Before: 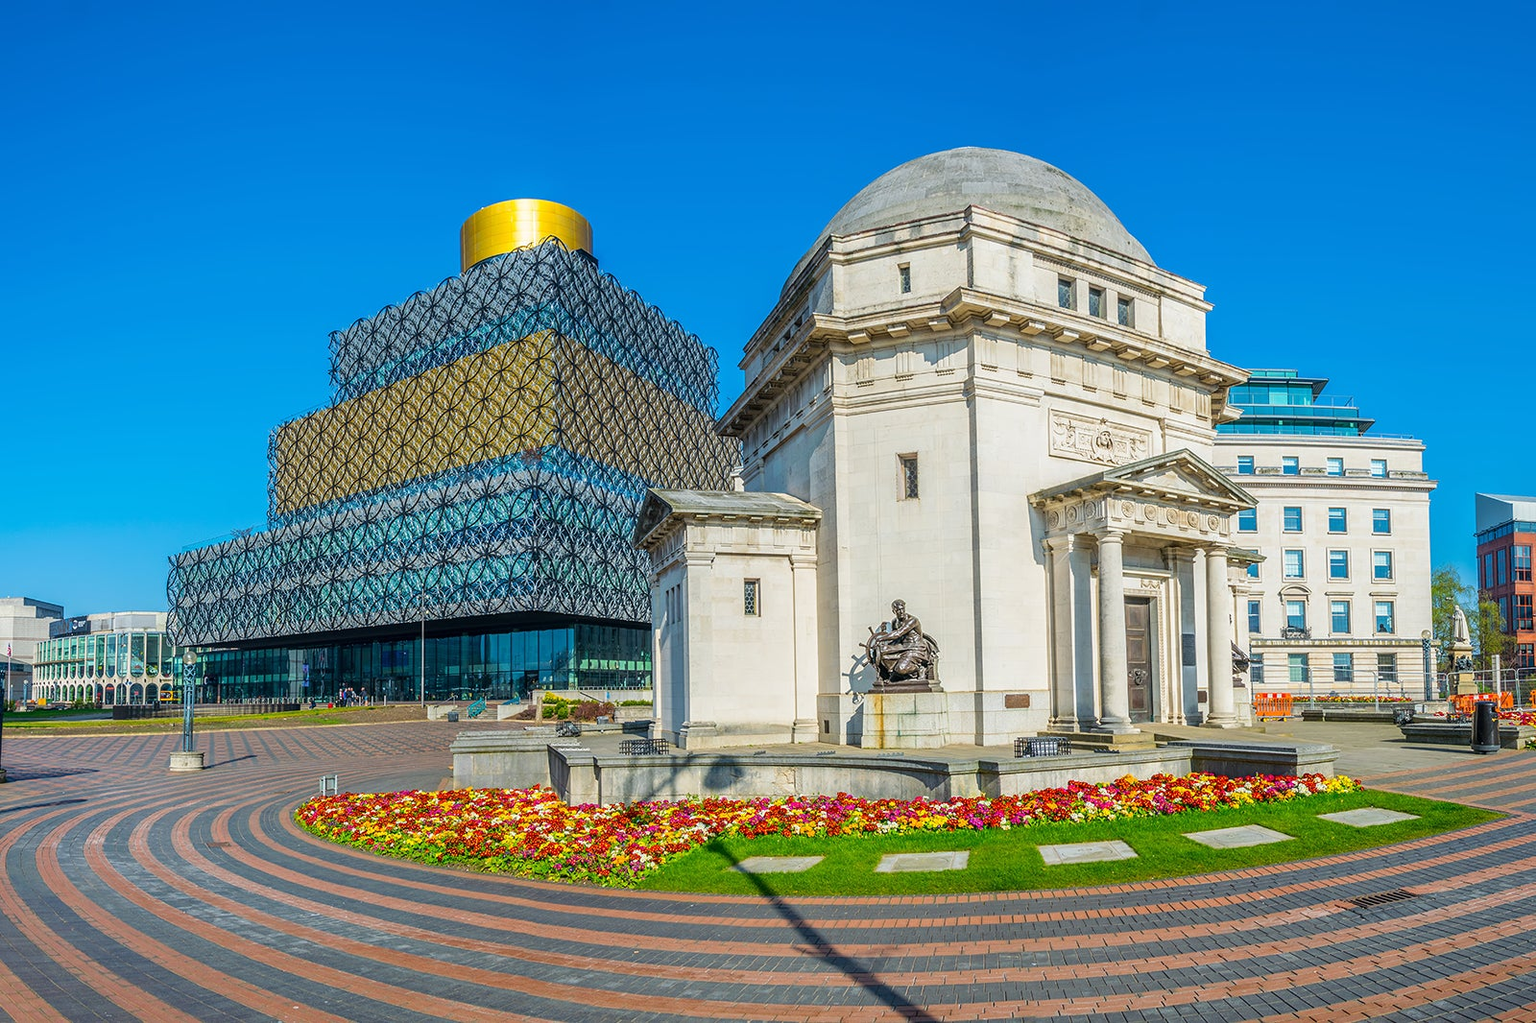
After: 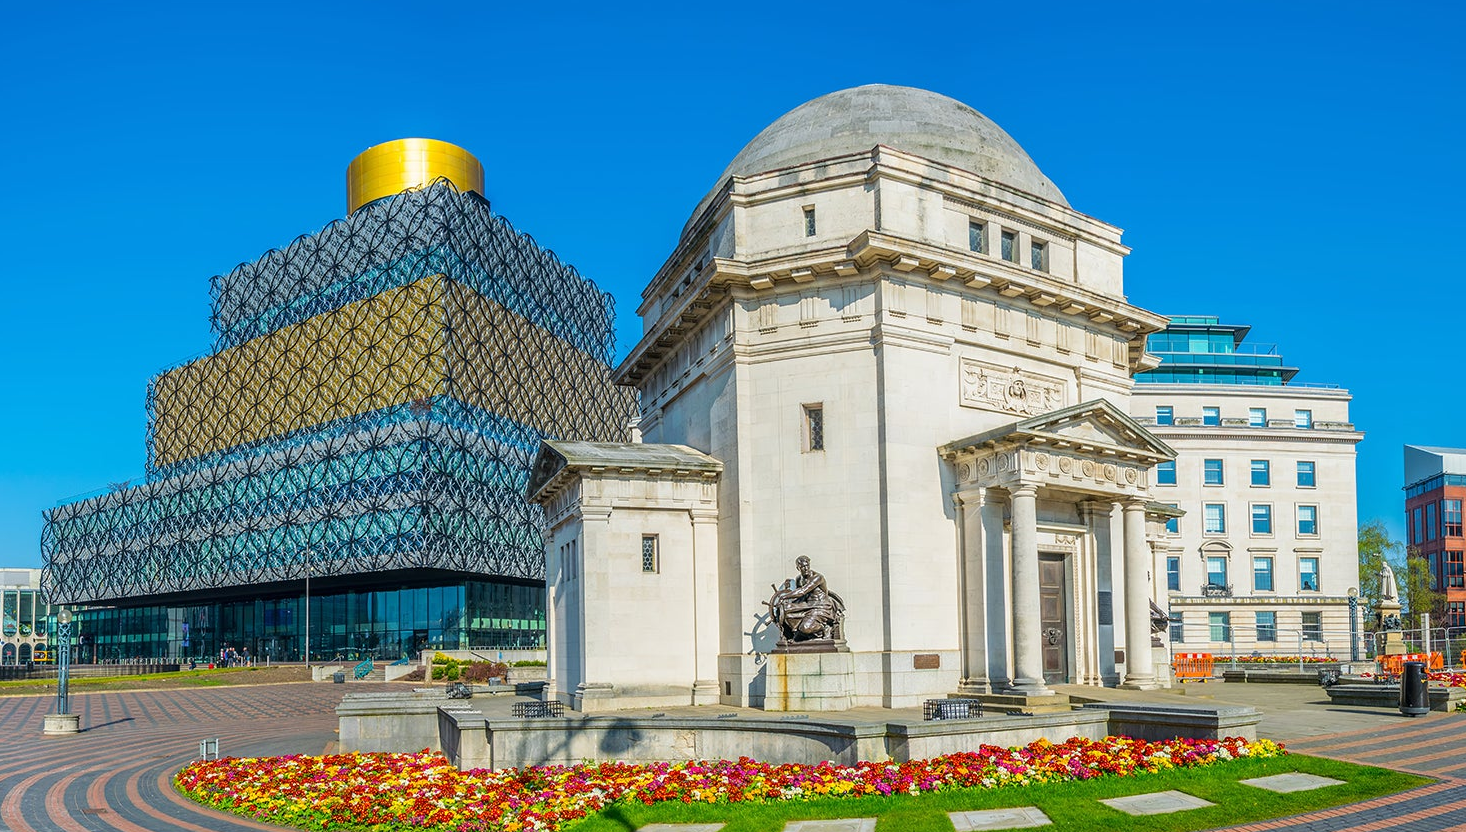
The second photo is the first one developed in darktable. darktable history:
crop: left 8.344%, top 6.537%, bottom 15.338%
